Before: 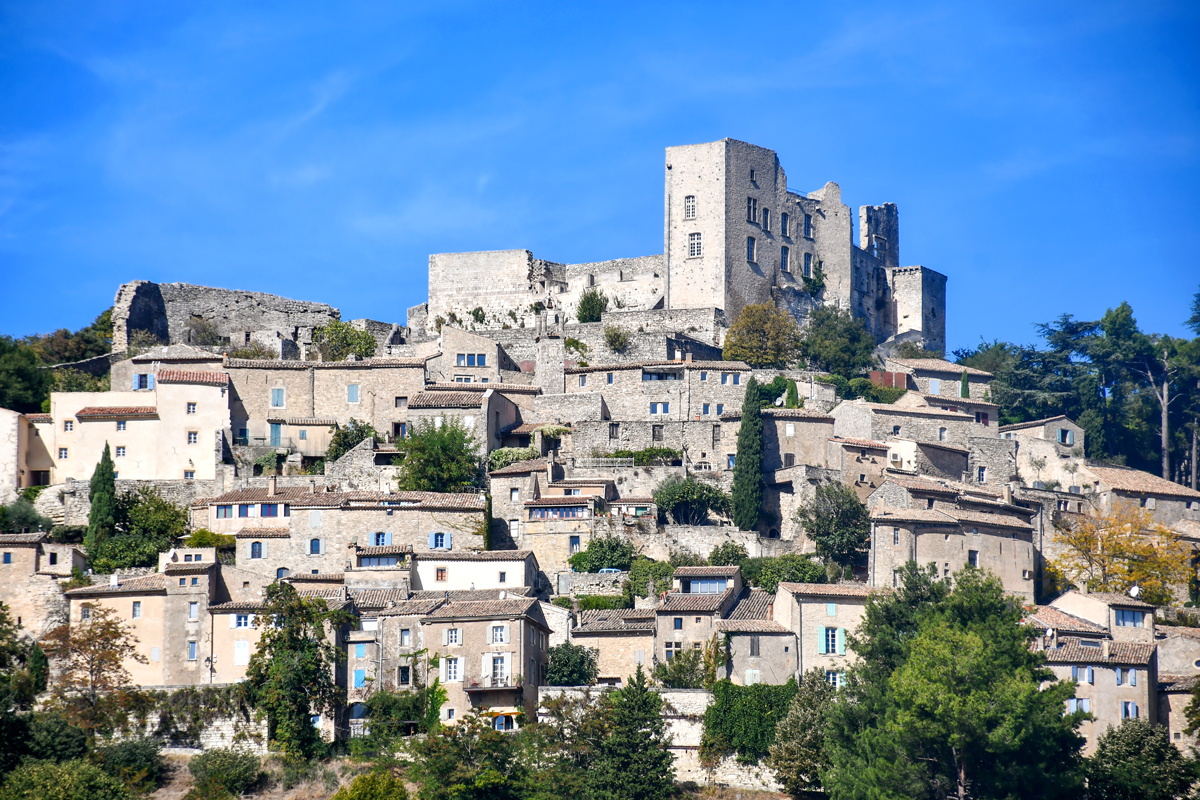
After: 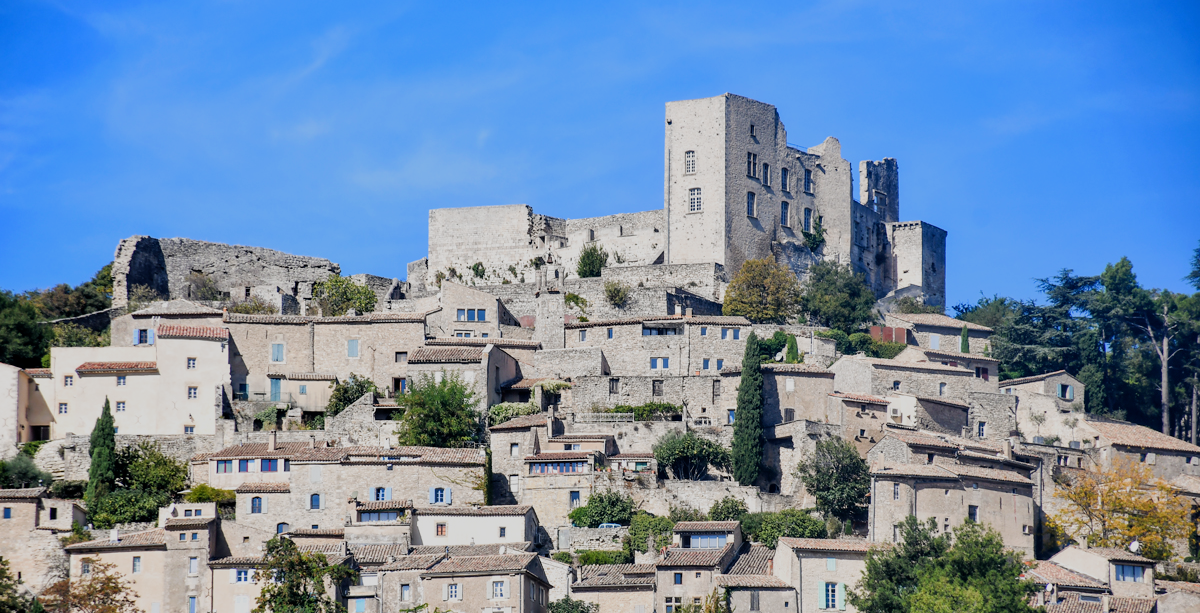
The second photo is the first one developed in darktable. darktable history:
filmic rgb: middle gray luminance 18.42%, black relative exposure -11.25 EV, white relative exposure 3.75 EV, threshold 6 EV, target black luminance 0%, hardness 5.87, latitude 57.4%, contrast 0.963, shadows ↔ highlights balance 49.98%, add noise in highlights 0, preserve chrominance luminance Y, color science v3 (2019), use custom middle-gray values true, iterations of high-quality reconstruction 0, contrast in highlights soft, enable highlight reconstruction true
crop: top 5.667%, bottom 17.637%
